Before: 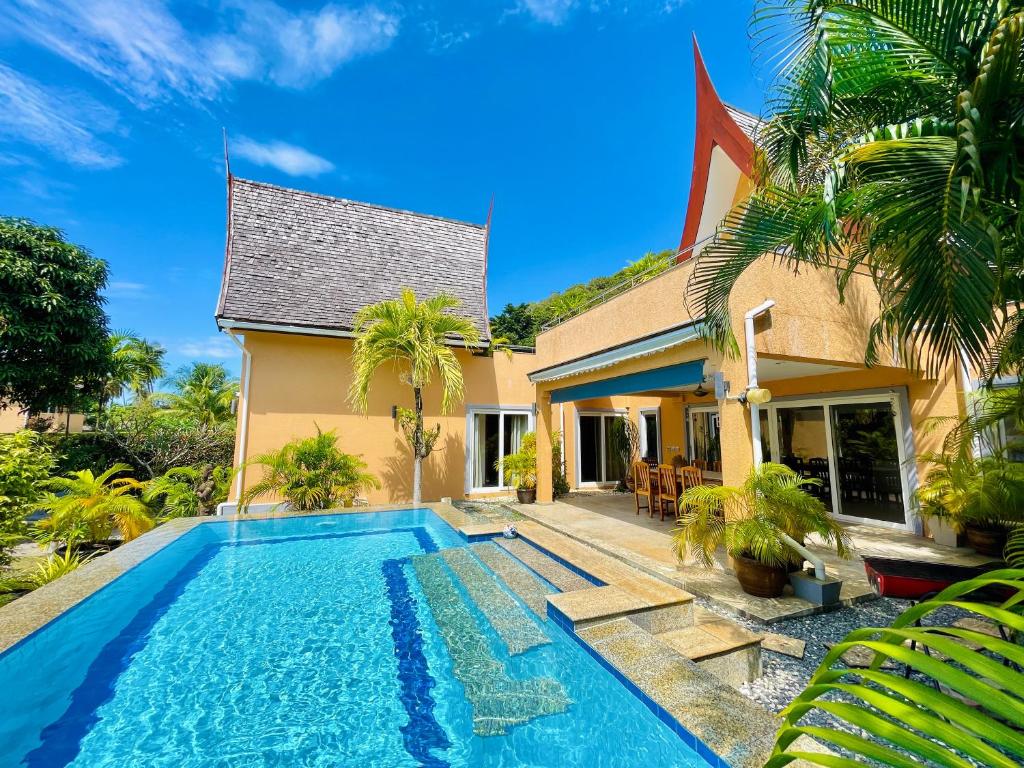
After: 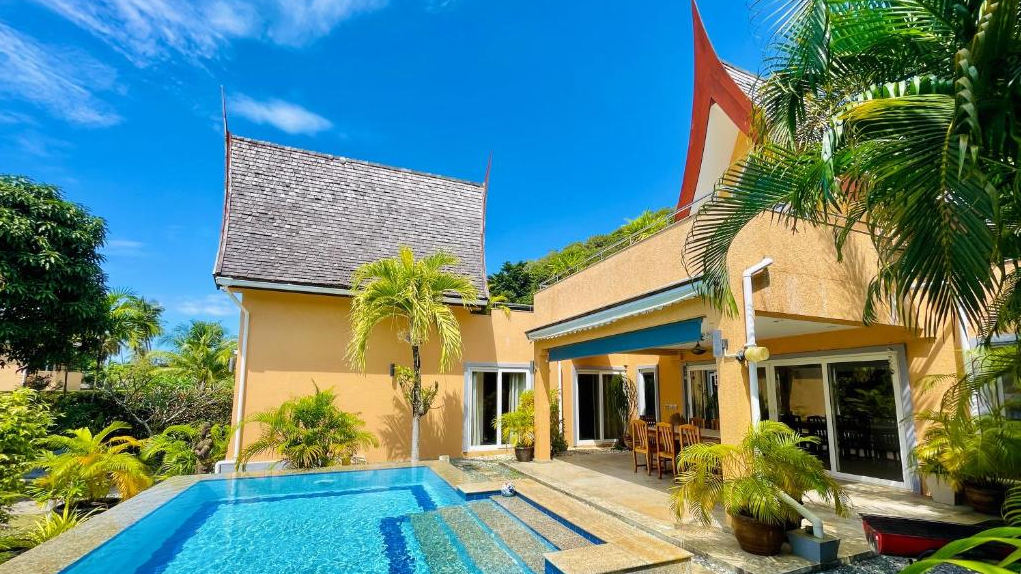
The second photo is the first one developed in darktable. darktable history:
crop: left 0.211%, top 5.474%, bottom 19.747%
